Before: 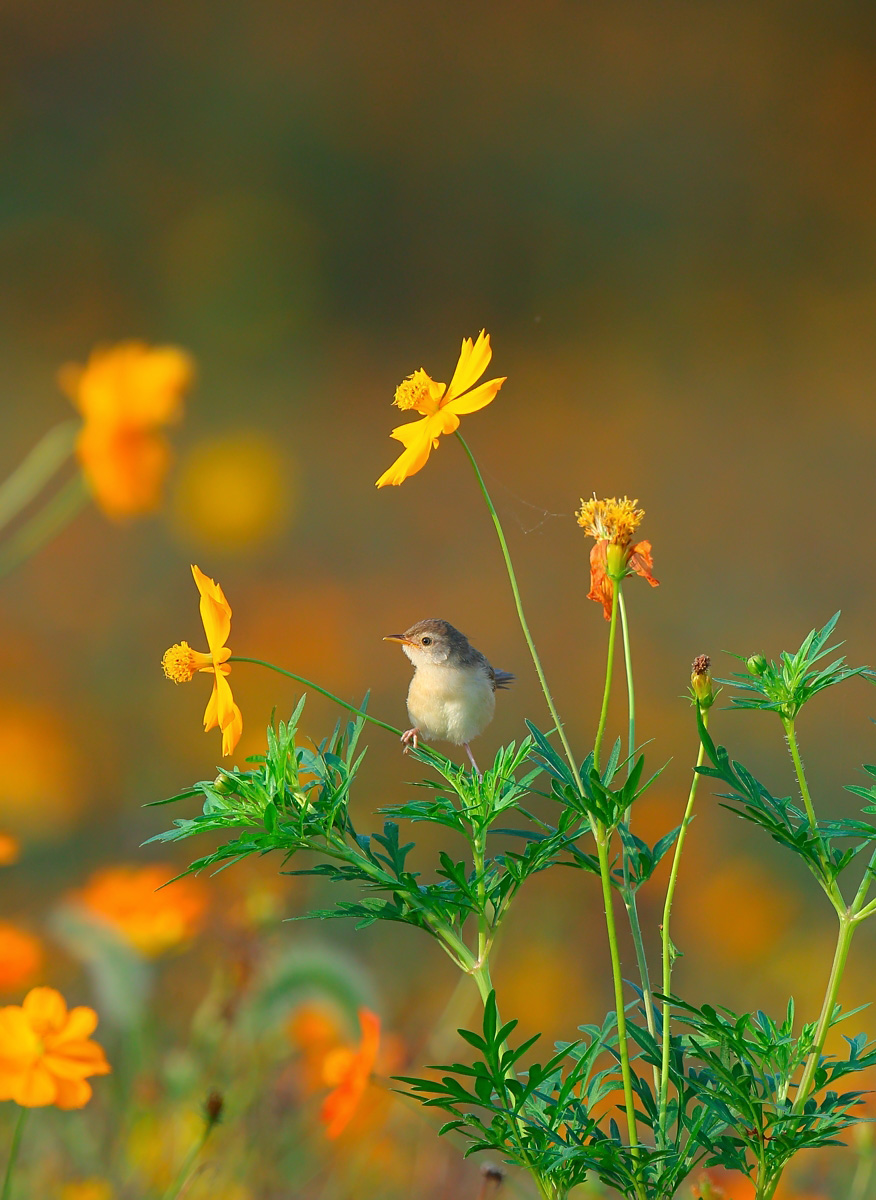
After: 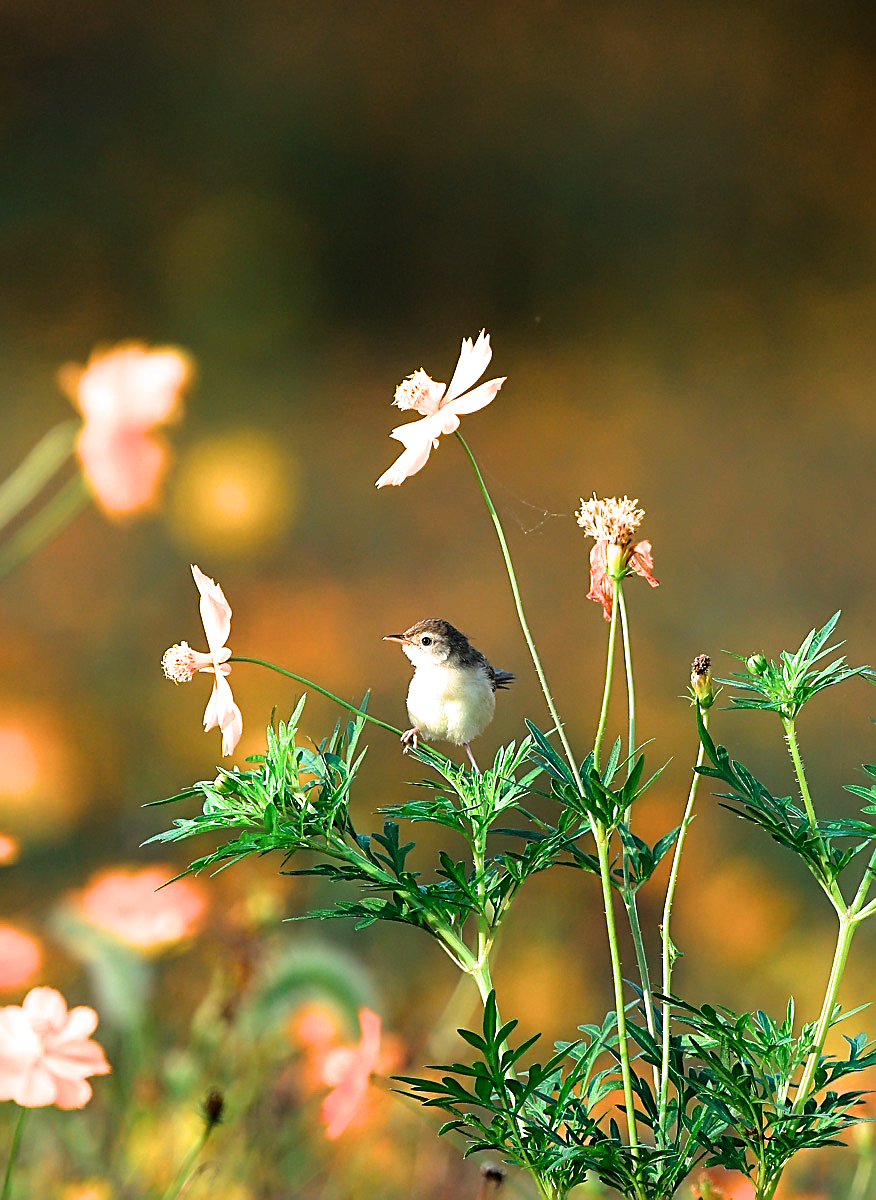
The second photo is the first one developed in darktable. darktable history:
filmic rgb: black relative exposure -8.23 EV, white relative exposure 2.2 EV, target white luminance 99.903%, hardness 7.1, latitude 74.86%, contrast 1.316, highlights saturation mix -2.05%, shadows ↔ highlights balance 30.11%
tone equalizer: -8 EV -0.752 EV, -7 EV -0.704 EV, -6 EV -0.622 EV, -5 EV -0.412 EV, -3 EV 0.404 EV, -2 EV 0.6 EV, -1 EV 0.688 EV, +0 EV 0.776 EV, edges refinement/feathering 500, mask exposure compensation -1.57 EV, preserve details no
exposure: compensate highlight preservation false
sharpen: on, module defaults
